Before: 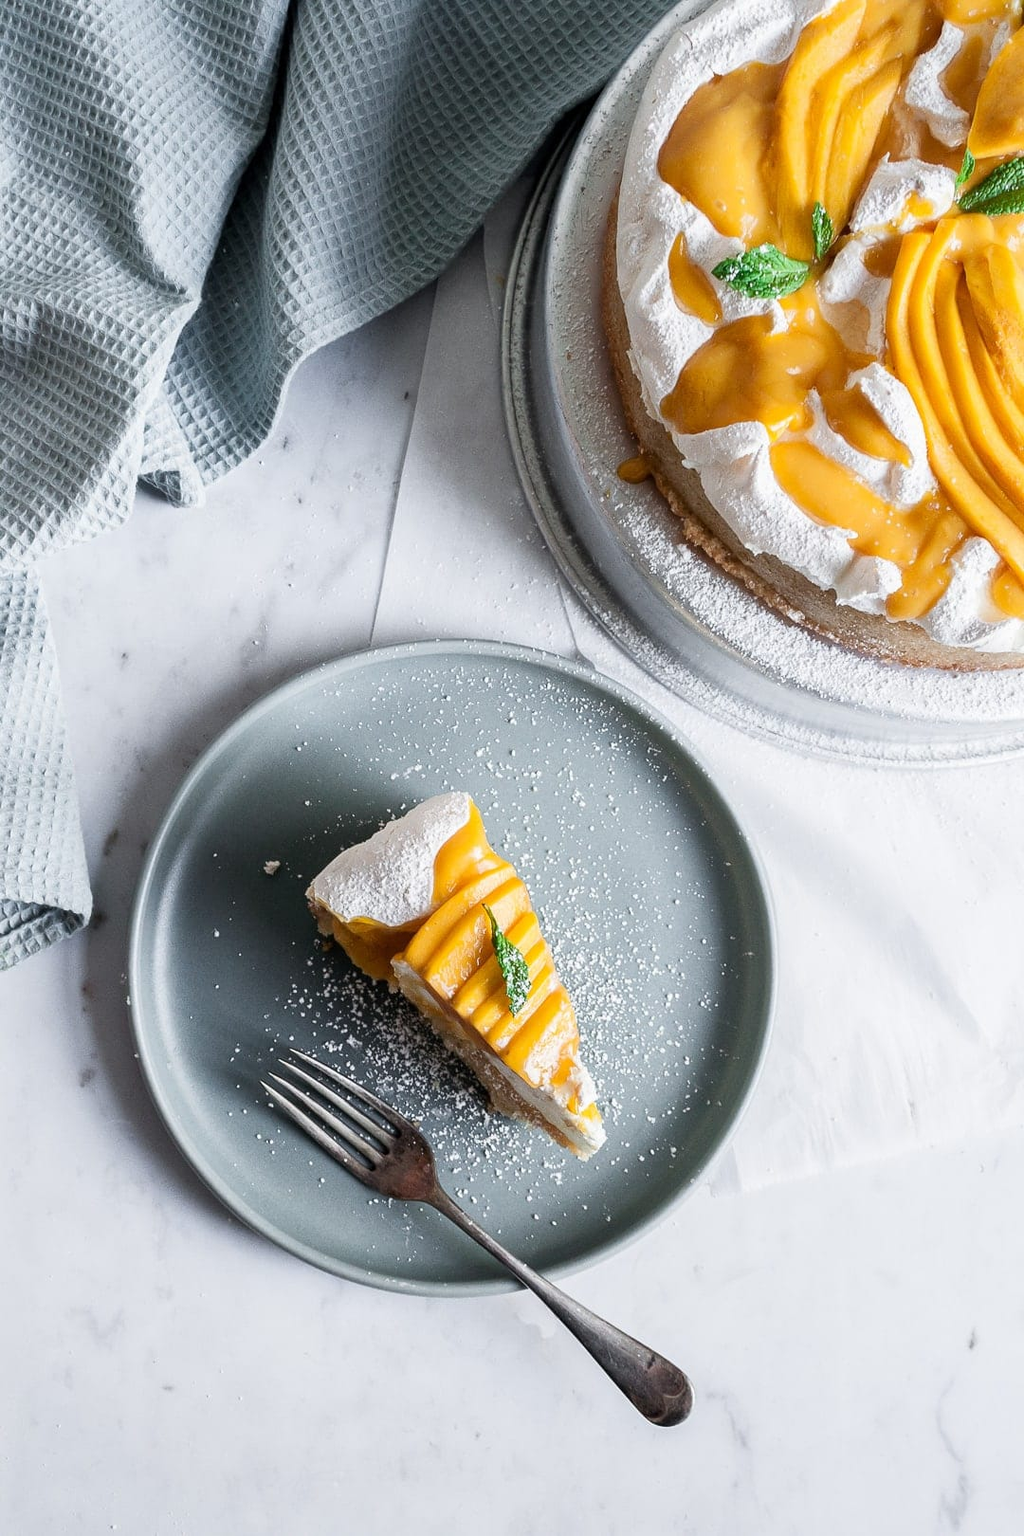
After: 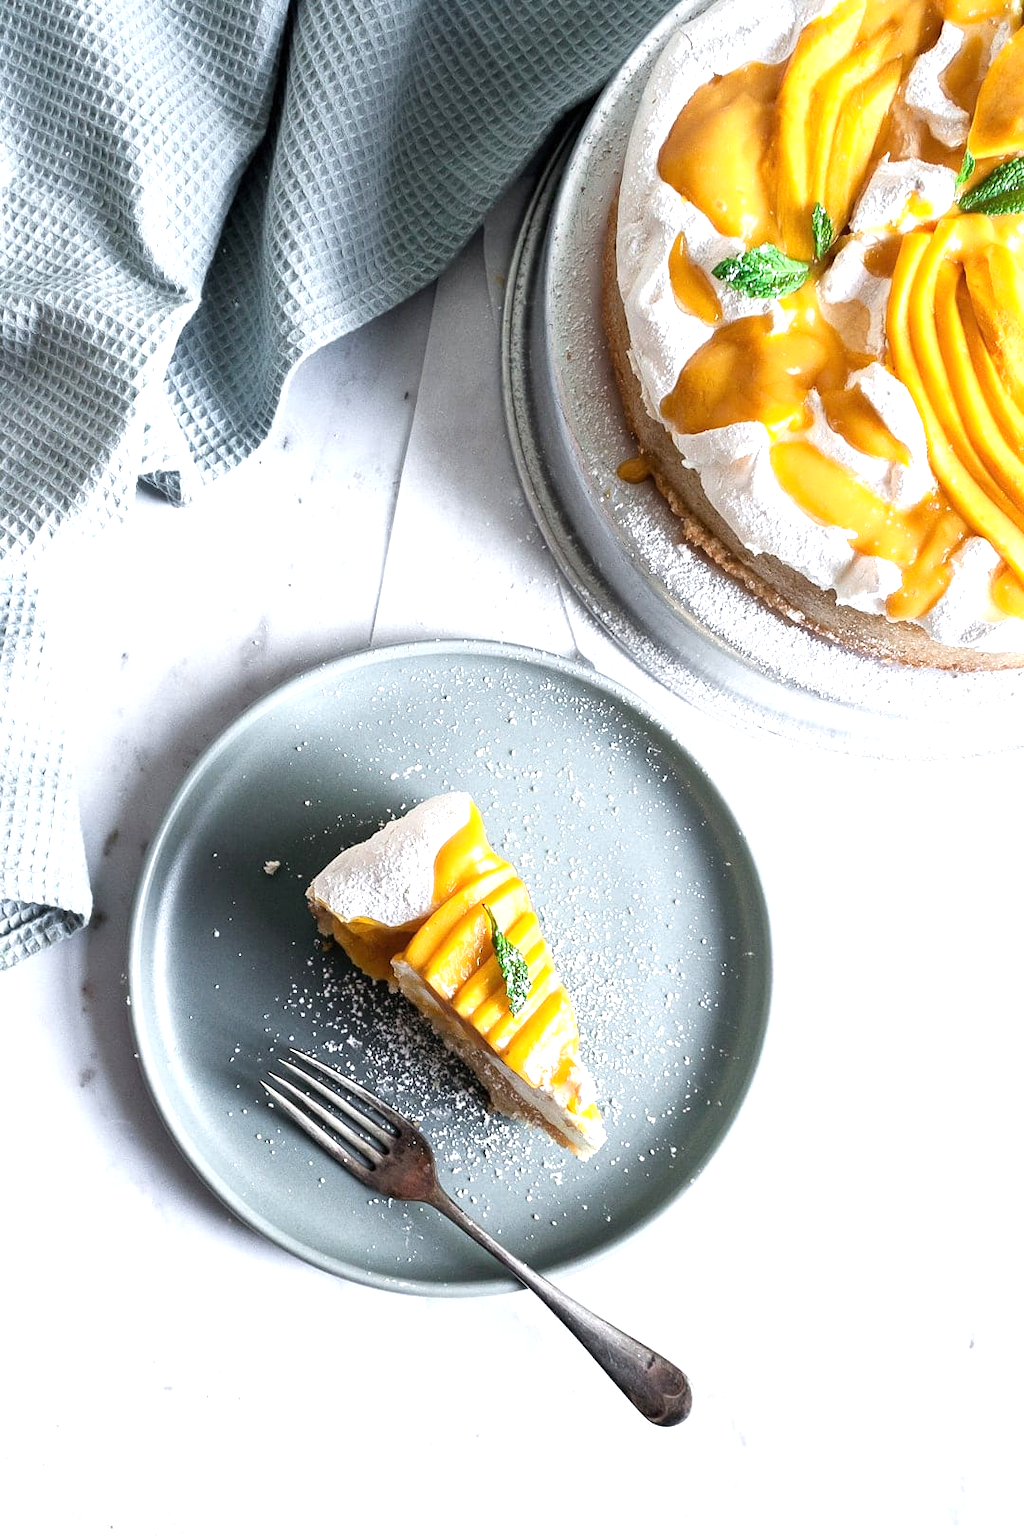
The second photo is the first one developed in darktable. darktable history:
exposure: black level correction 0, exposure 0.7 EV, compensate exposure bias true, compensate highlight preservation false
levels: mode automatic, gray 50.8%
